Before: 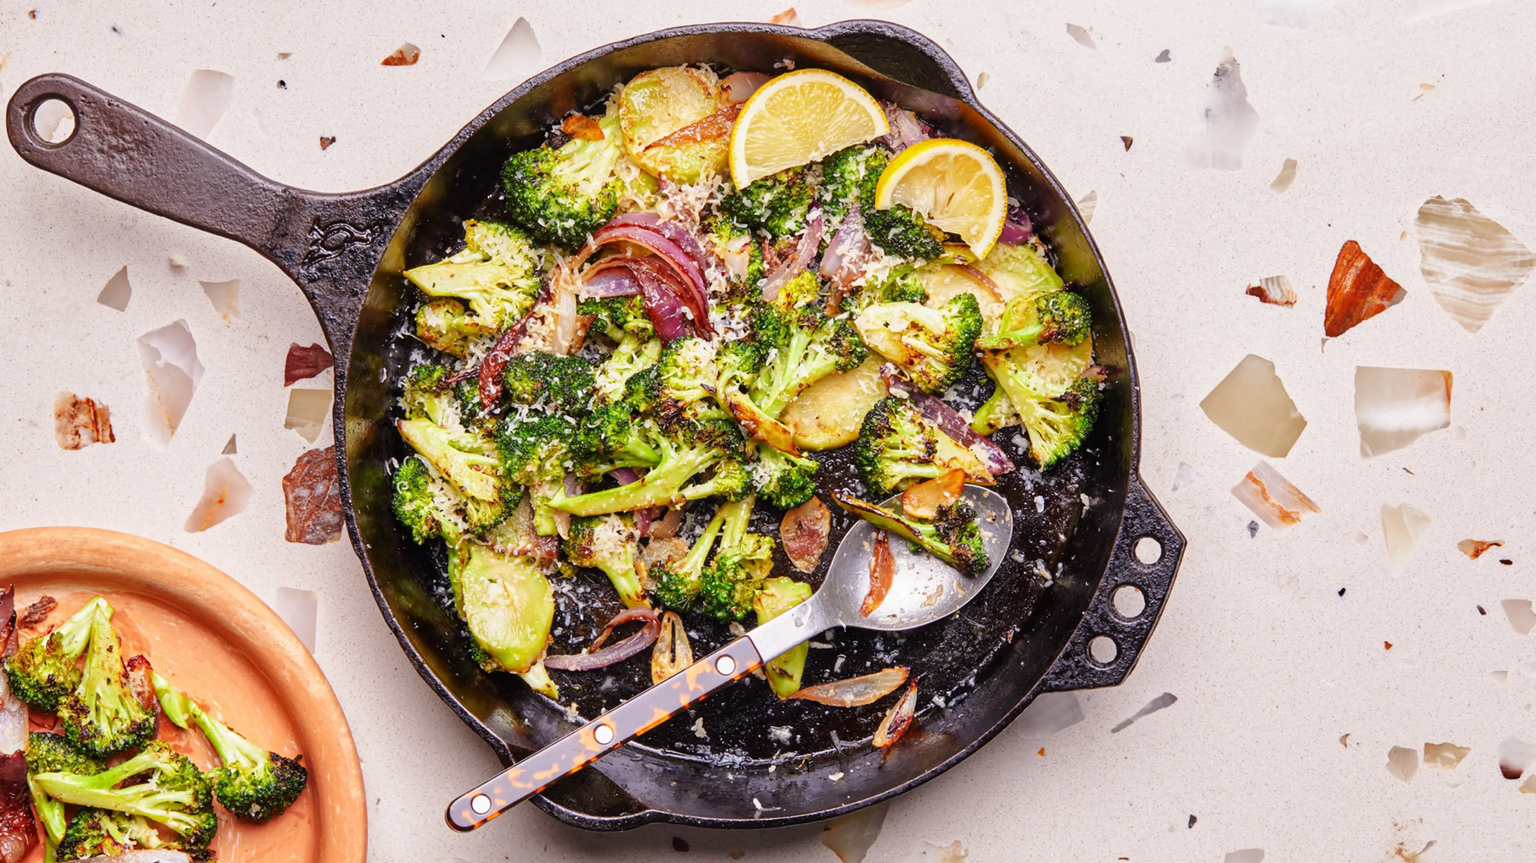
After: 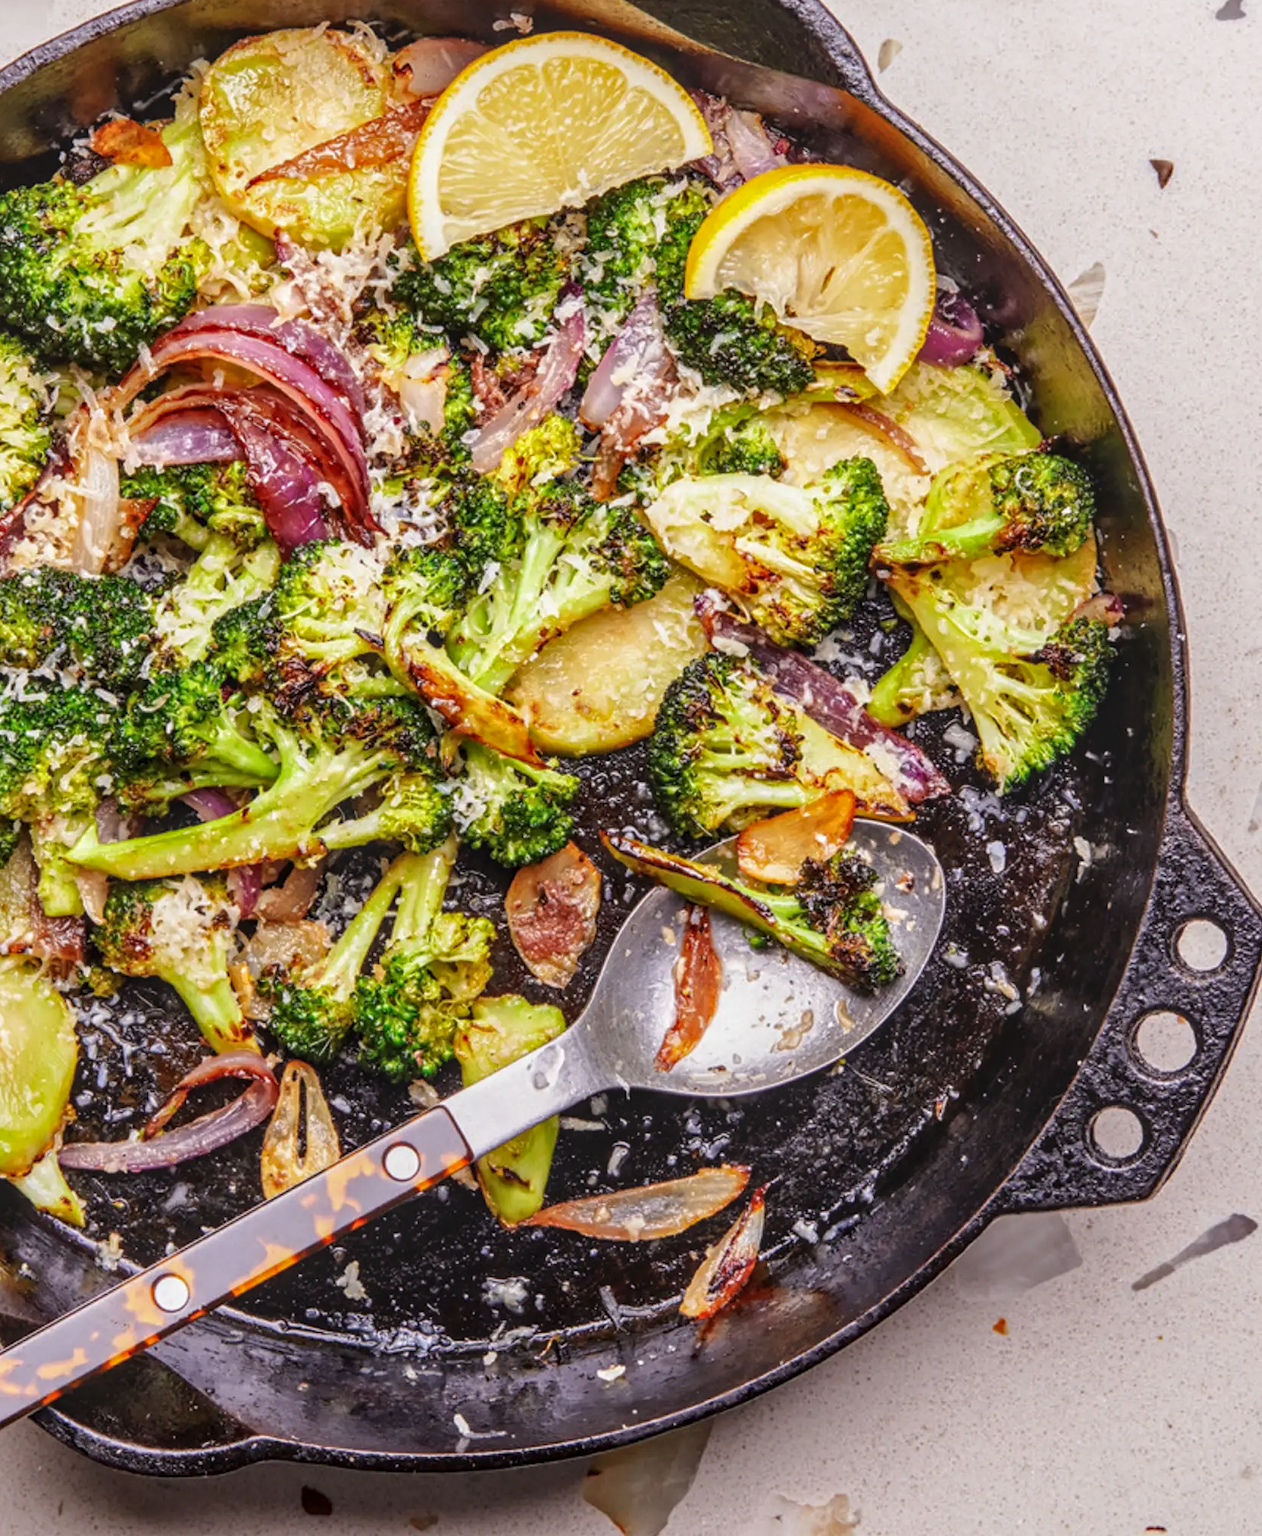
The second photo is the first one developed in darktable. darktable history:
local contrast: highlights 0%, shadows 0%, detail 133%
crop: left 33.452%, top 6.025%, right 23.155%
